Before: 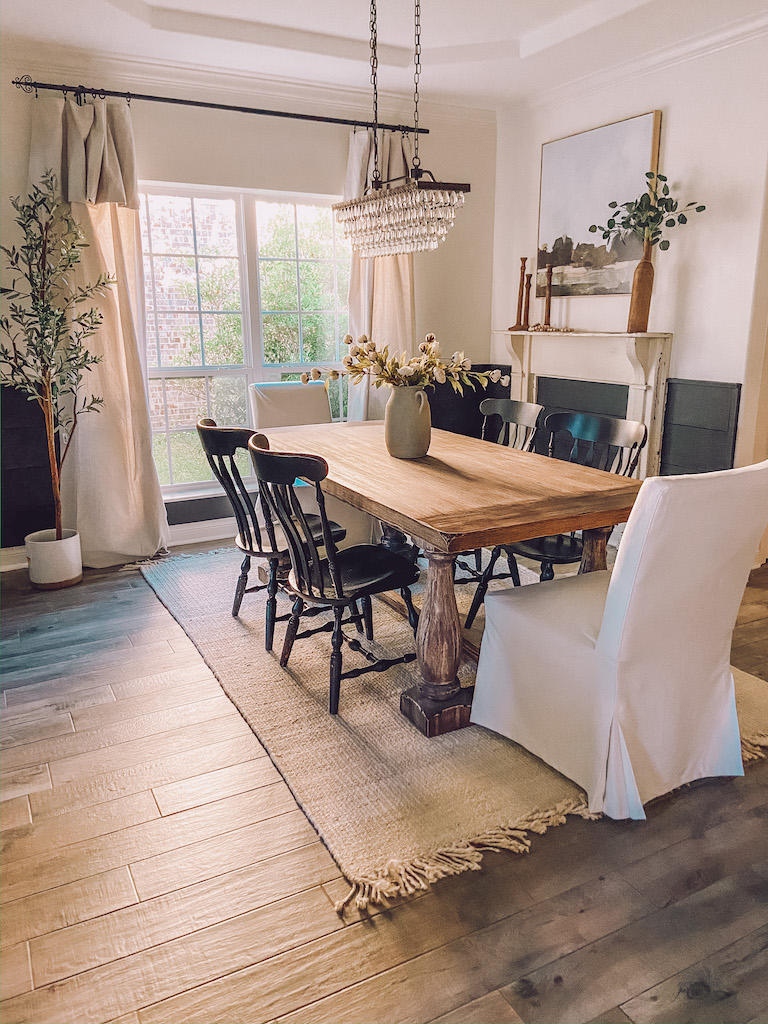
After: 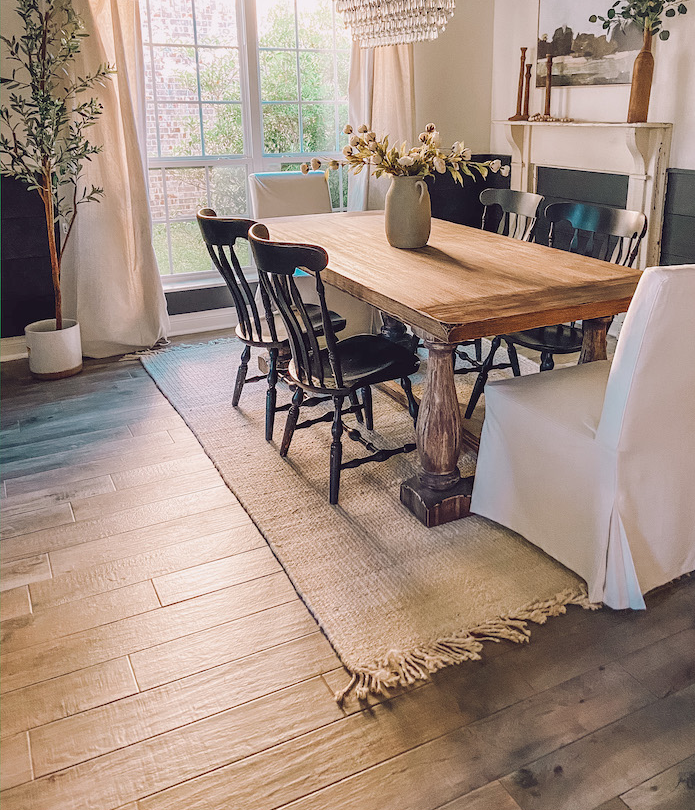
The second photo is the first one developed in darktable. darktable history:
crop: top 20.551%, right 9.384%, bottom 0.275%
